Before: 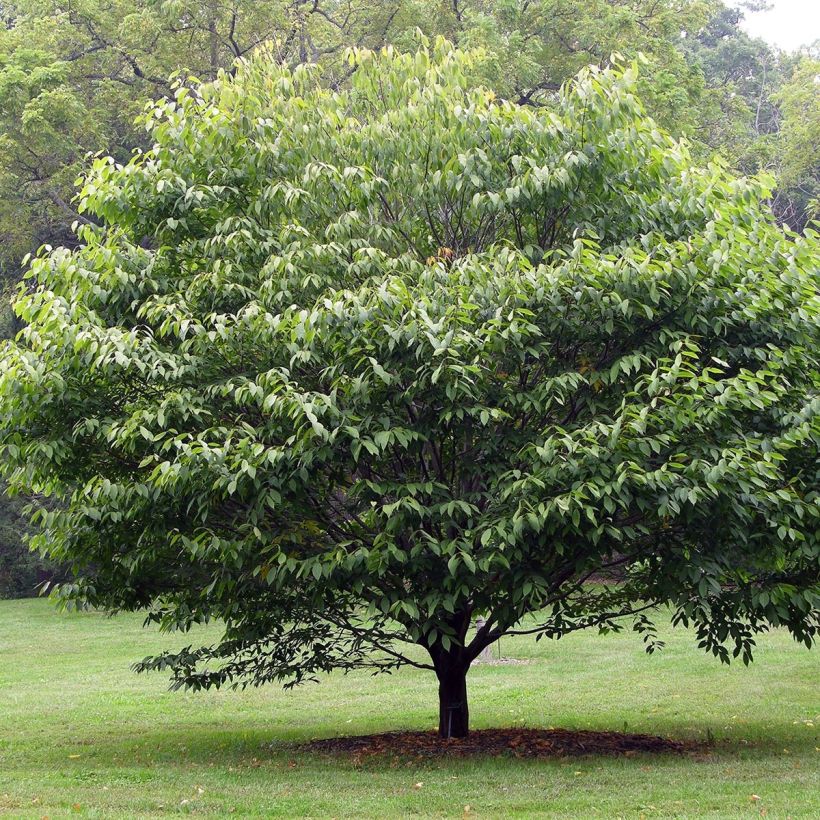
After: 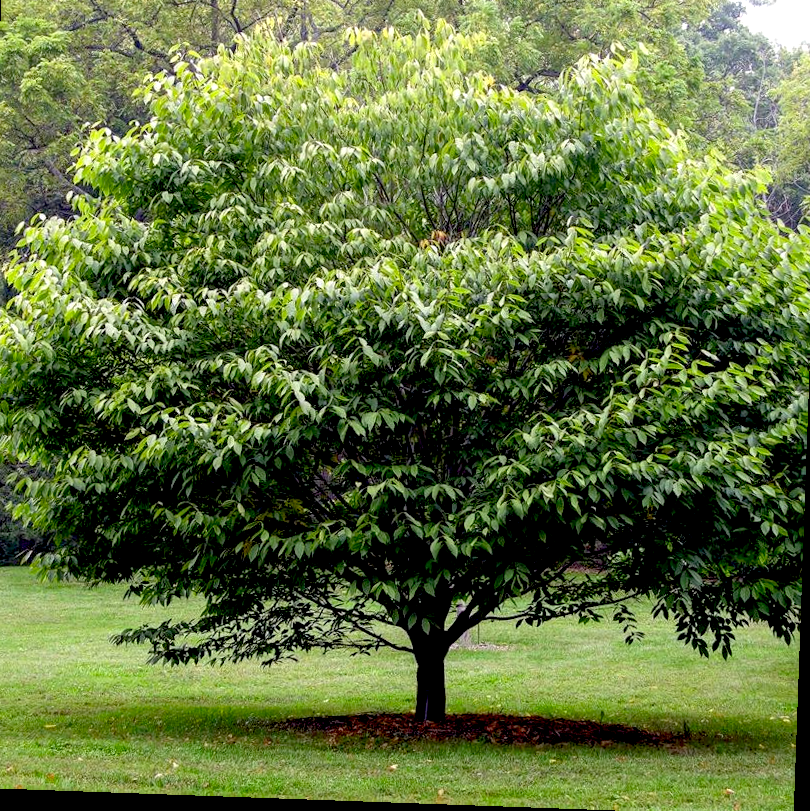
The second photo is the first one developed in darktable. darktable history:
crop and rotate: angle -2.05°, left 3.111%, top 3.924%, right 1.384%, bottom 0.437%
color correction: highlights b* 0.016, saturation 1.15
exposure: black level correction 0.025, exposure 0.183 EV, compensate highlight preservation false
local contrast: on, module defaults
